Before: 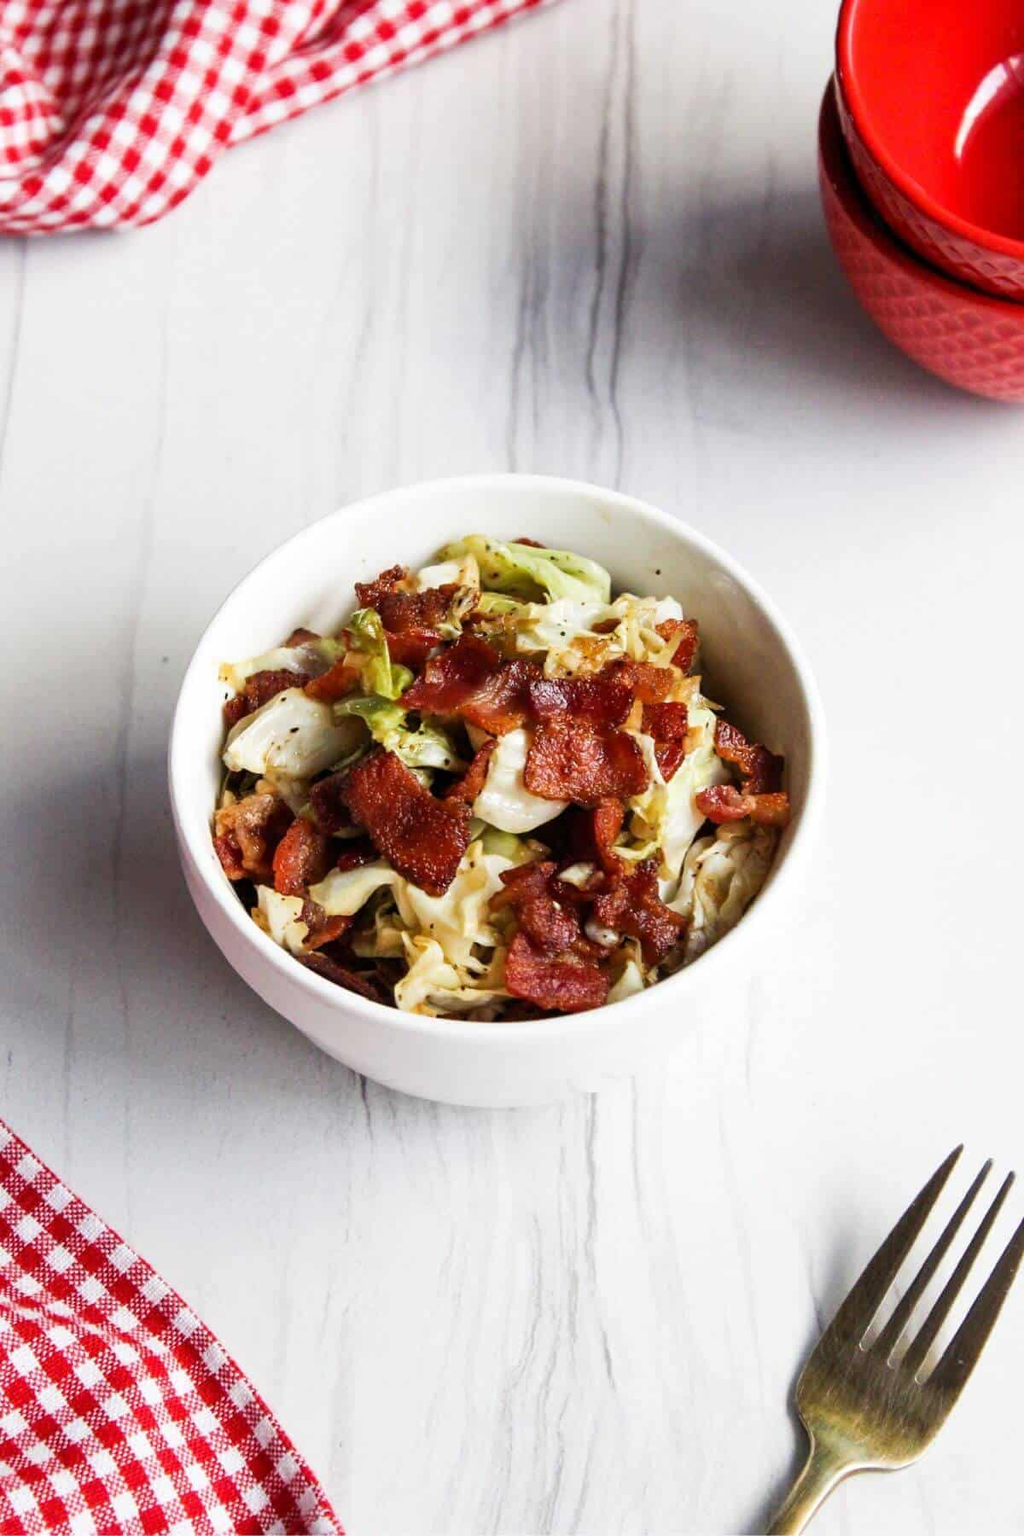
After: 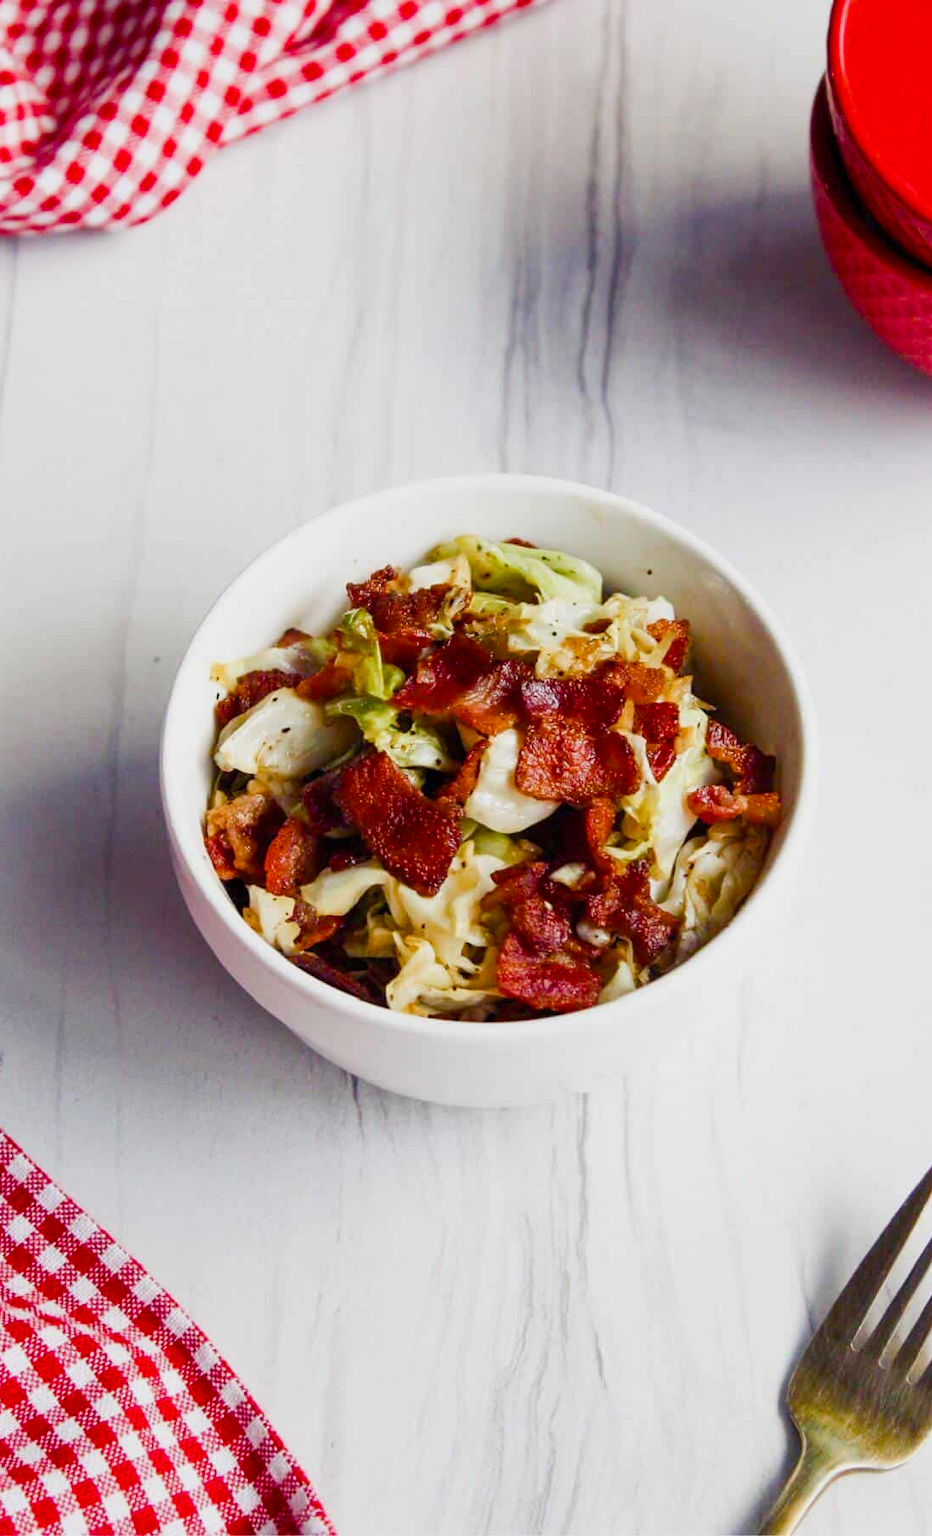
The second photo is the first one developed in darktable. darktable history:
crop and rotate: left 0.884%, right 7.991%
color balance rgb: shadows lift › luminance -22.026%, shadows lift › chroma 6.607%, shadows lift › hue 272.6°, perceptual saturation grading › global saturation 26.28%, perceptual saturation grading › highlights -28.38%, perceptual saturation grading › mid-tones 15.102%, perceptual saturation grading › shadows 32.894%, contrast -10.372%
